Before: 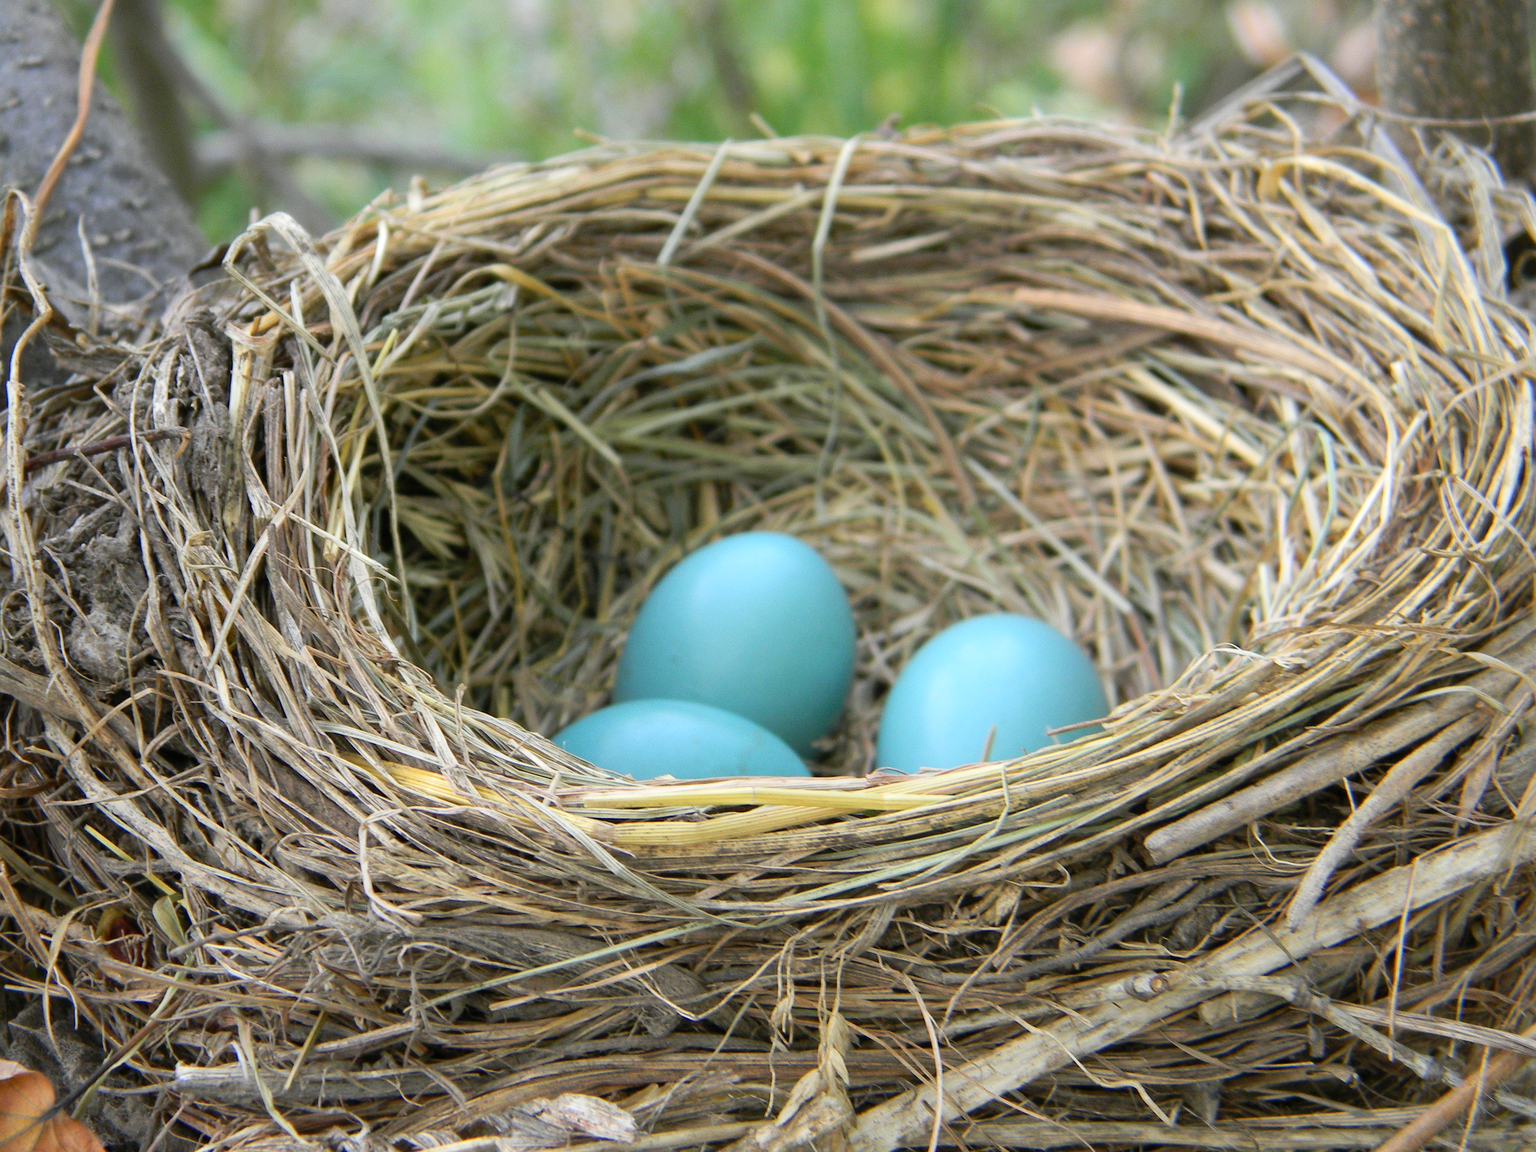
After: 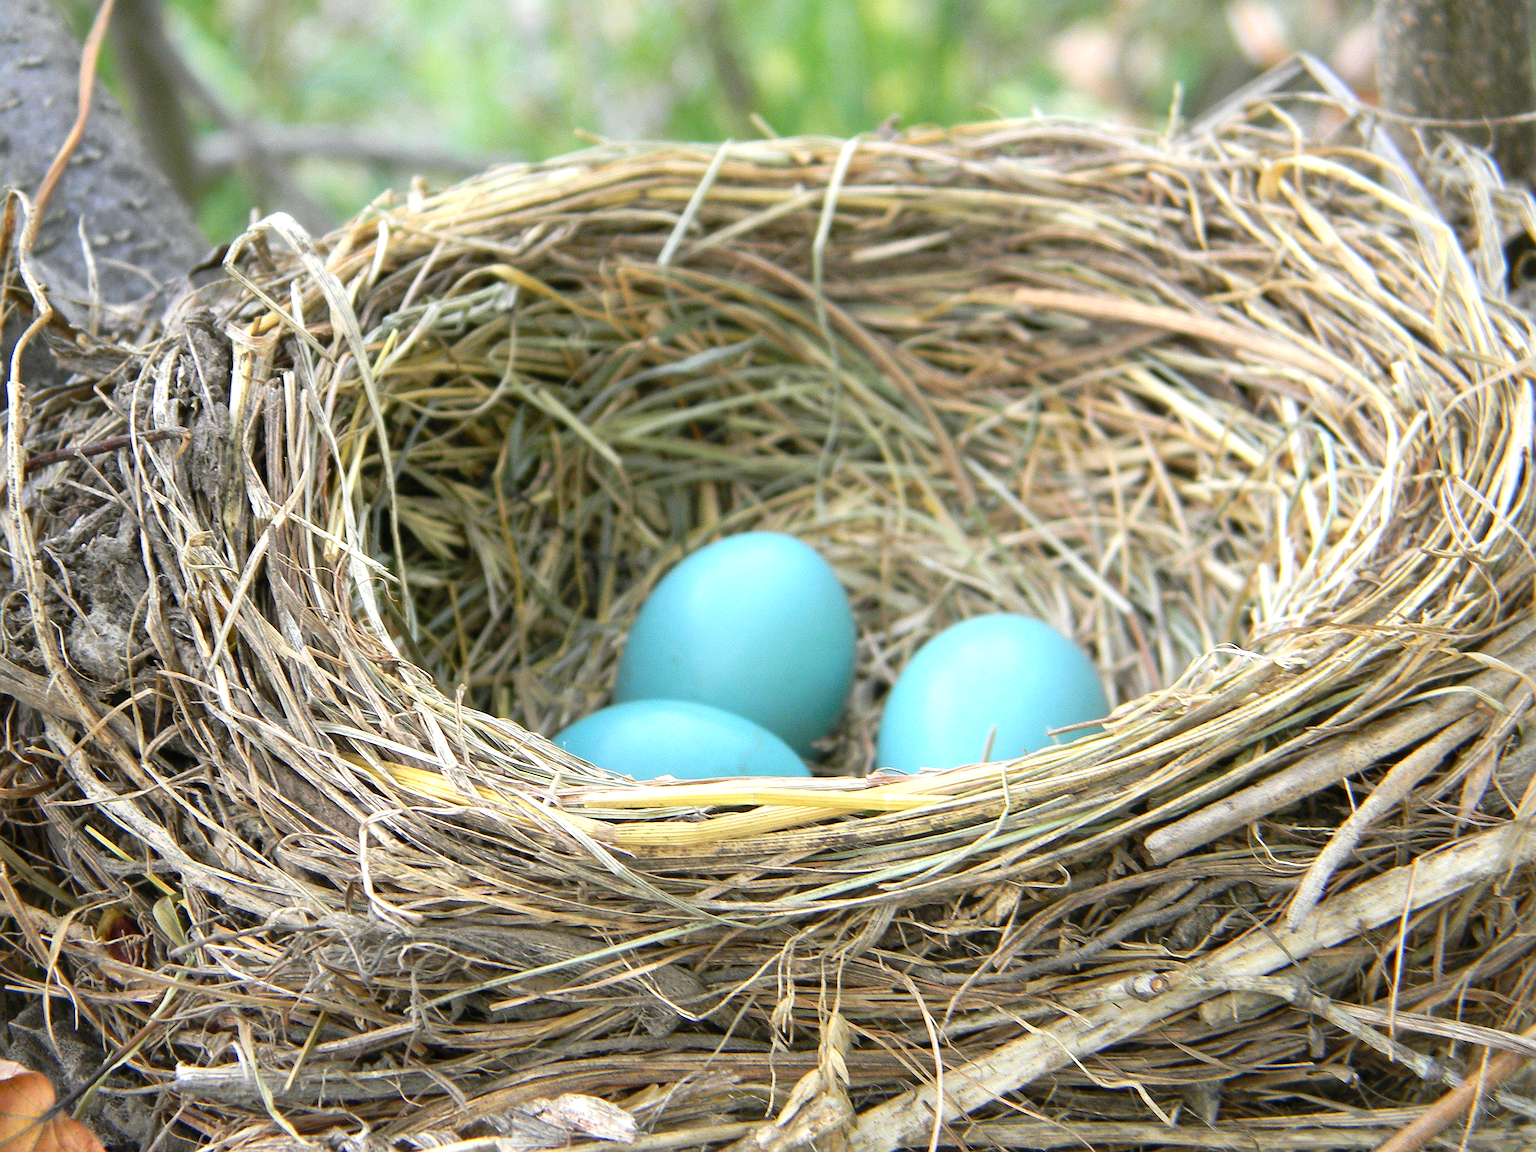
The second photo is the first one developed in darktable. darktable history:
sharpen: on, module defaults
exposure: exposure 0.515 EV, compensate highlight preservation false
